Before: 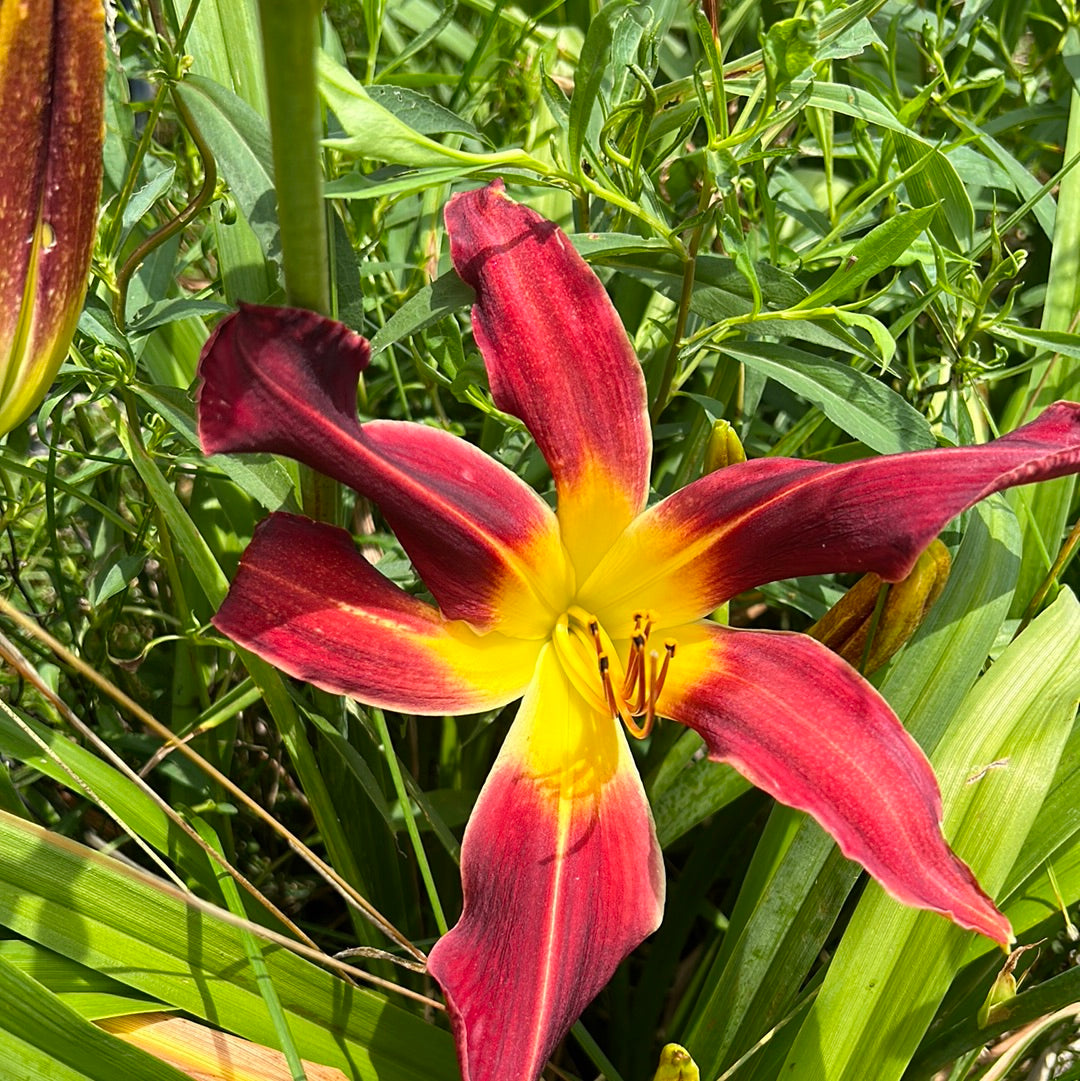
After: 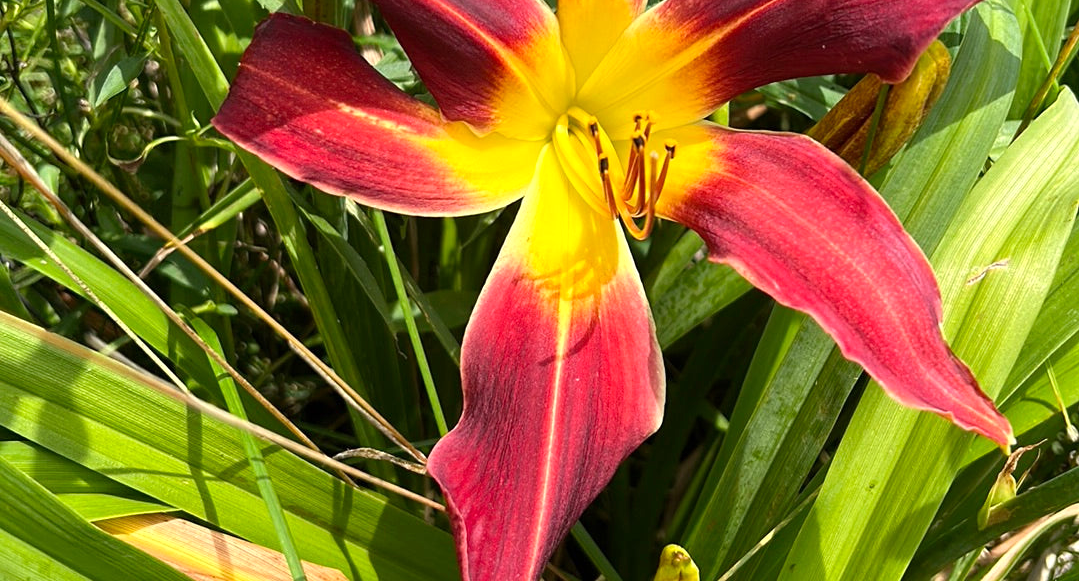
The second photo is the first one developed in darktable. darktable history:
crop and rotate: top 46.237%
exposure: exposure 0.15 EV, compensate highlight preservation false
